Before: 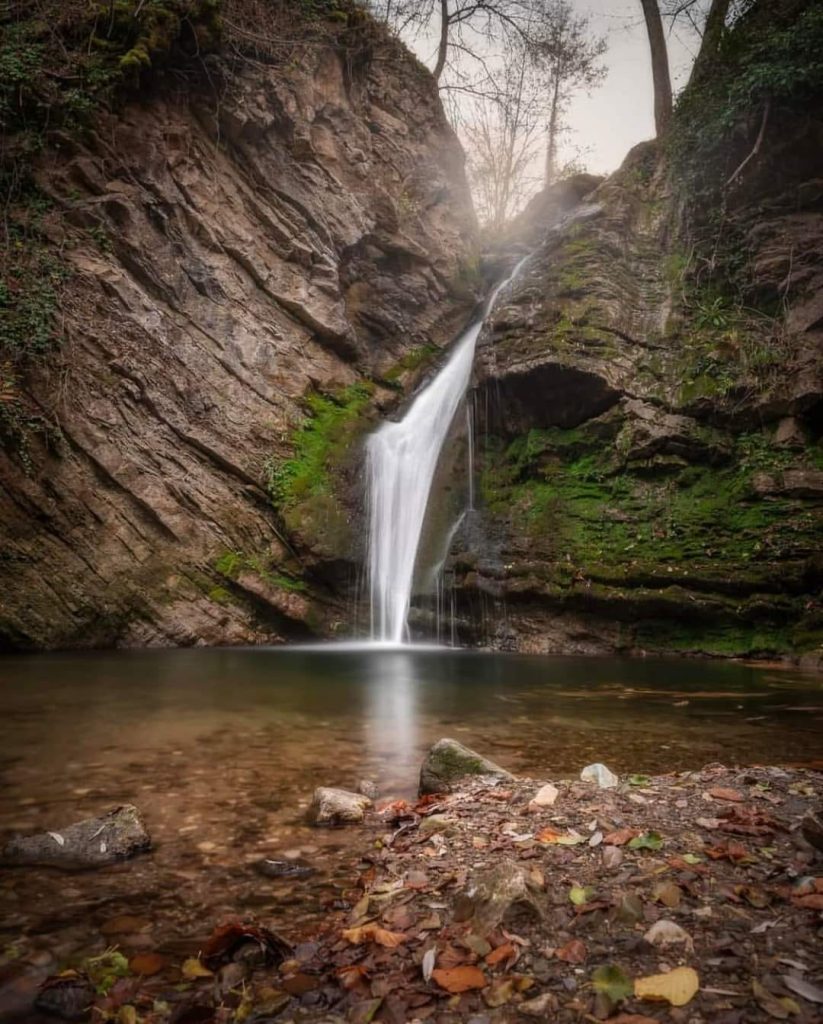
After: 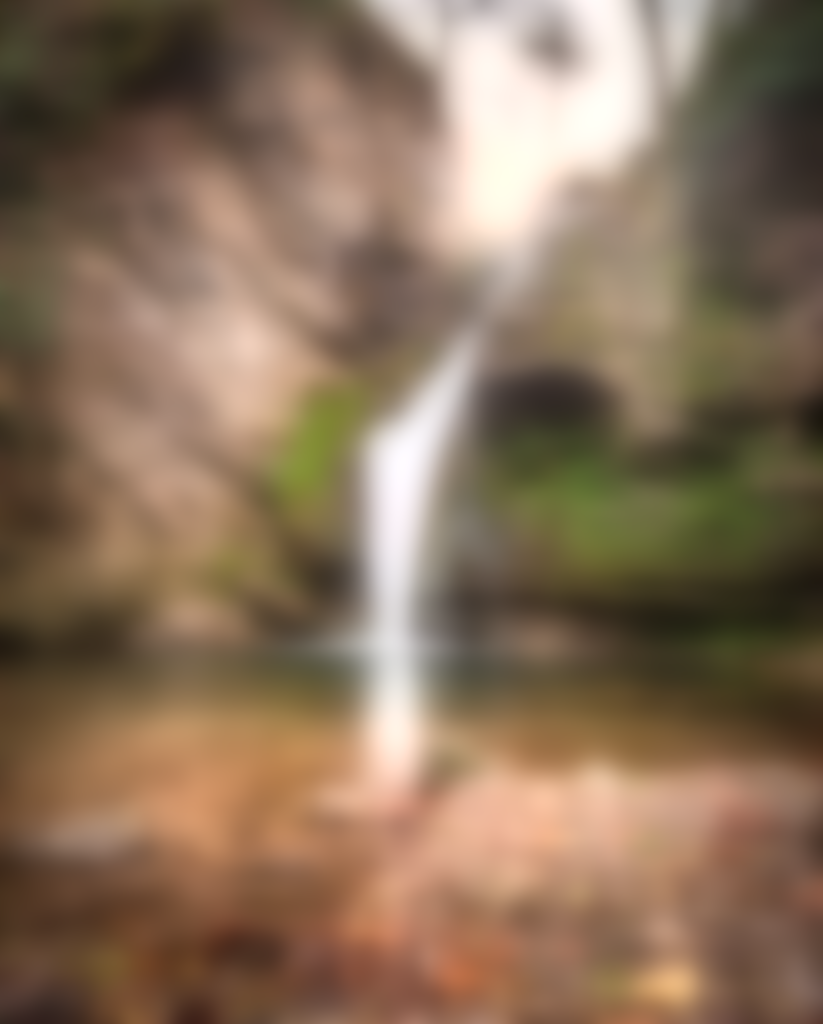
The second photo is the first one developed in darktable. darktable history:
lowpass: radius 16, unbound 0
local contrast: on, module defaults
exposure: black level correction 0, exposure 1.5 EV, compensate exposure bias true, compensate highlight preservation false
shadows and highlights: shadows 24.5, highlights -78.15, soften with gaussian
